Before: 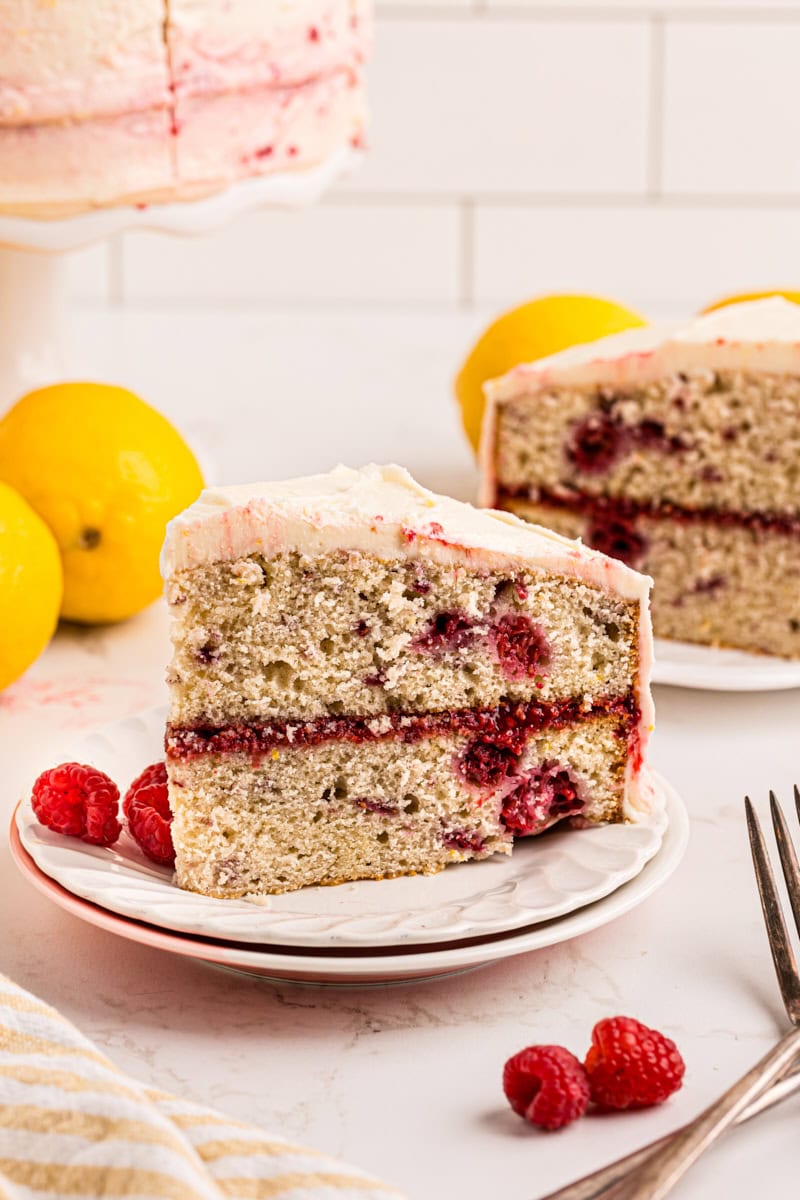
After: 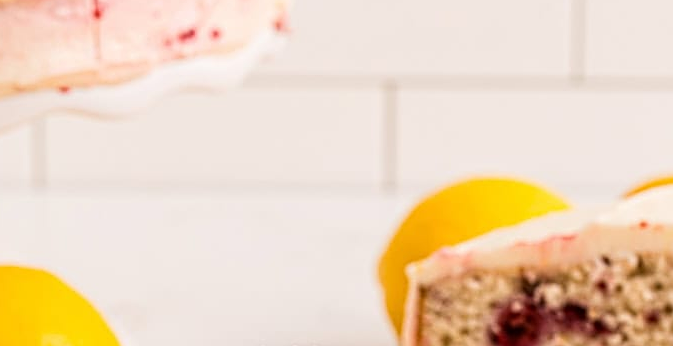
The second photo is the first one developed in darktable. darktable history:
sharpen: on, module defaults
crop and rotate: left 9.672%, top 9.776%, right 6.163%, bottom 61.357%
